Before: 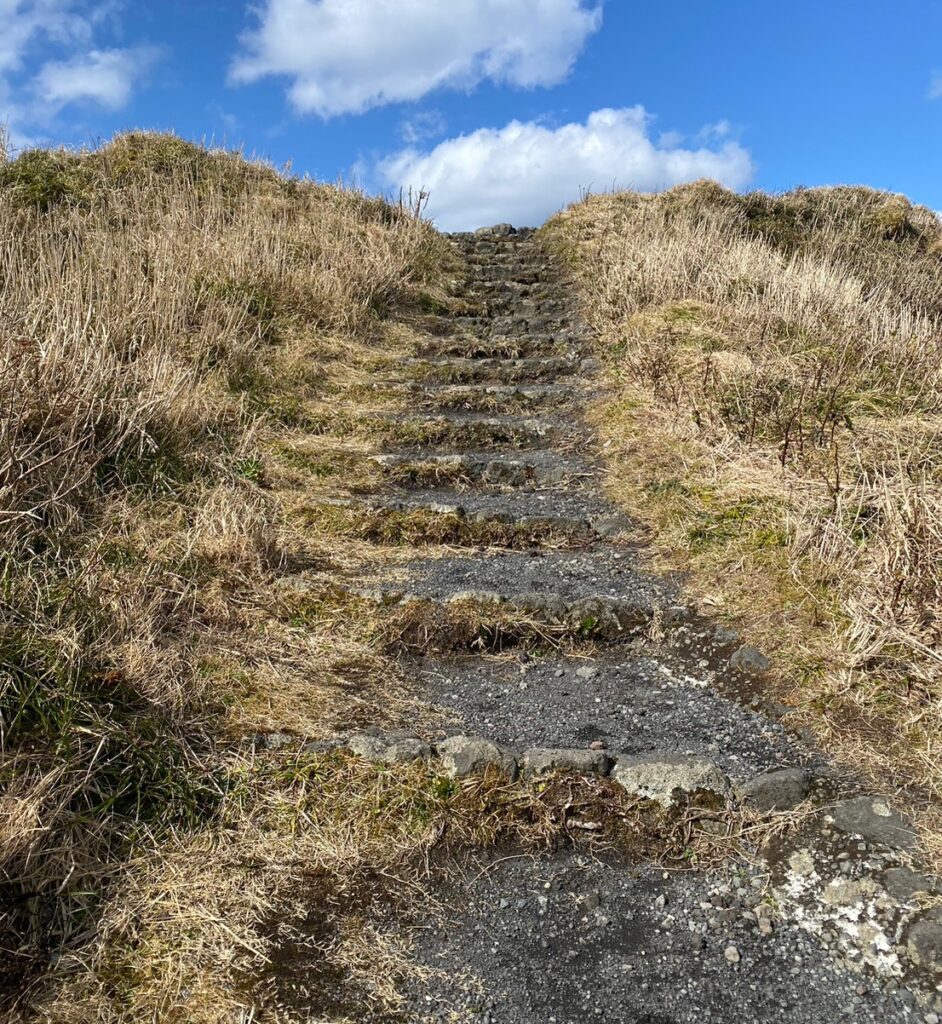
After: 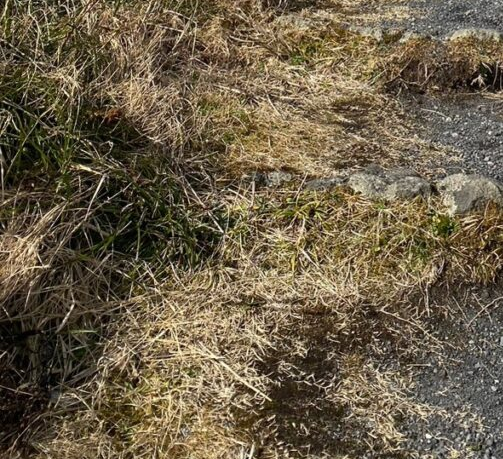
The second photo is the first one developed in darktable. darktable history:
crop and rotate: top 54.925%, right 46.563%, bottom 0.196%
